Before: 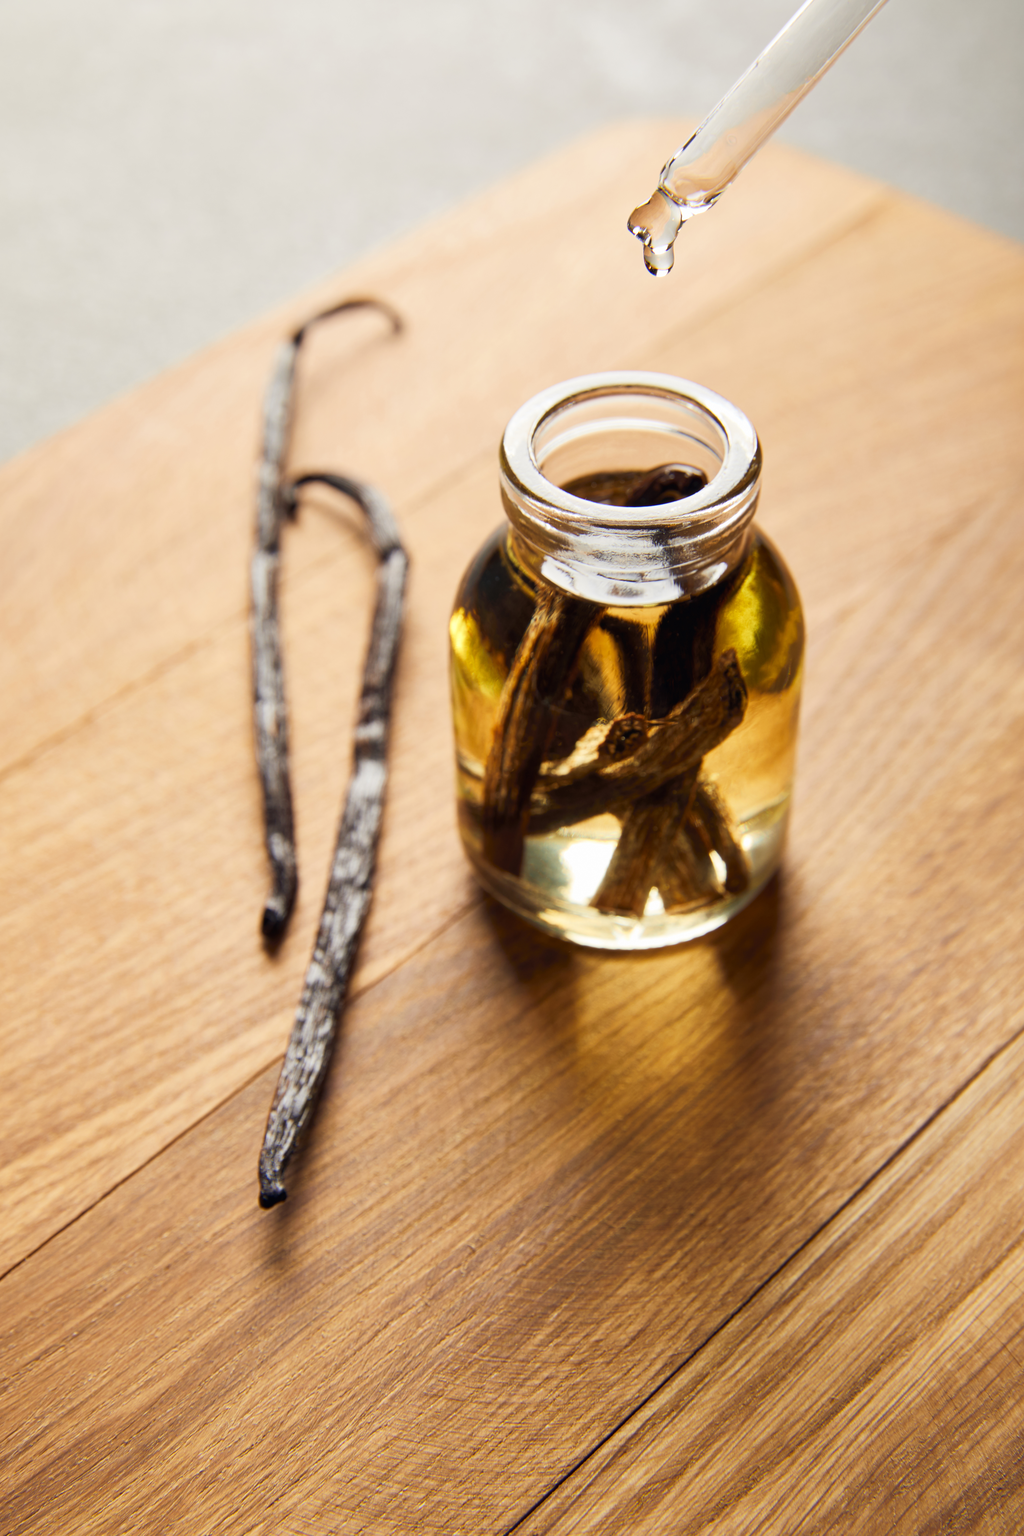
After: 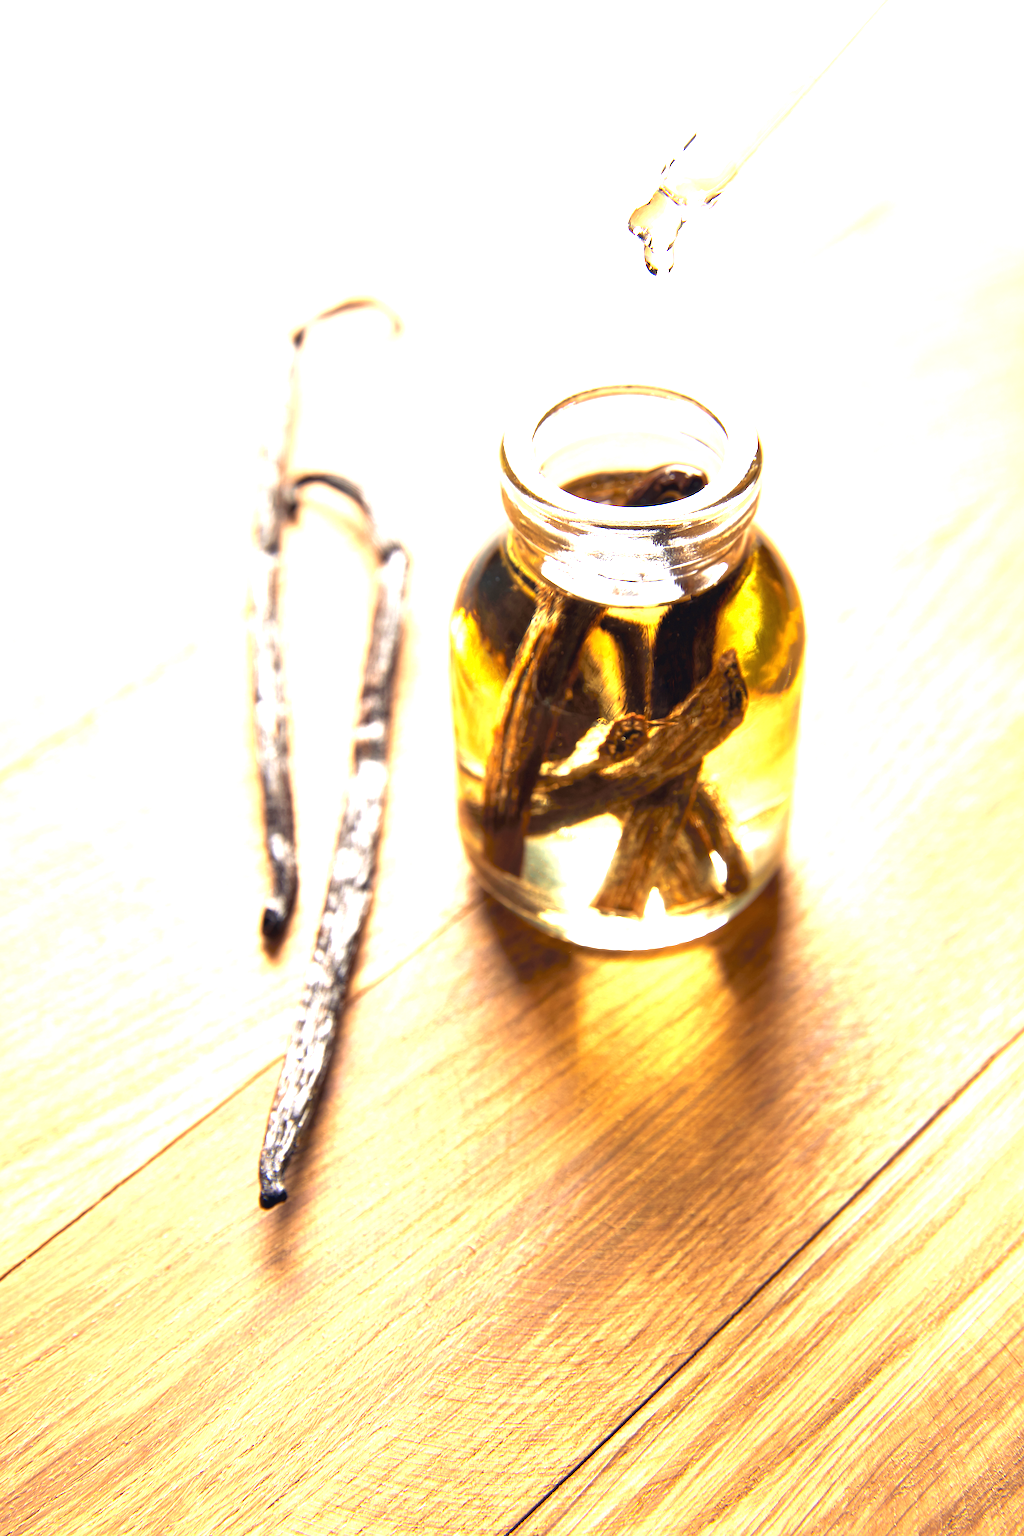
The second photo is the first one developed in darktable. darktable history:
exposure: black level correction 0, exposure 1.741 EV, compensate exposure bias true, compensate highlight preservation false
sharpen: on, module defaults
